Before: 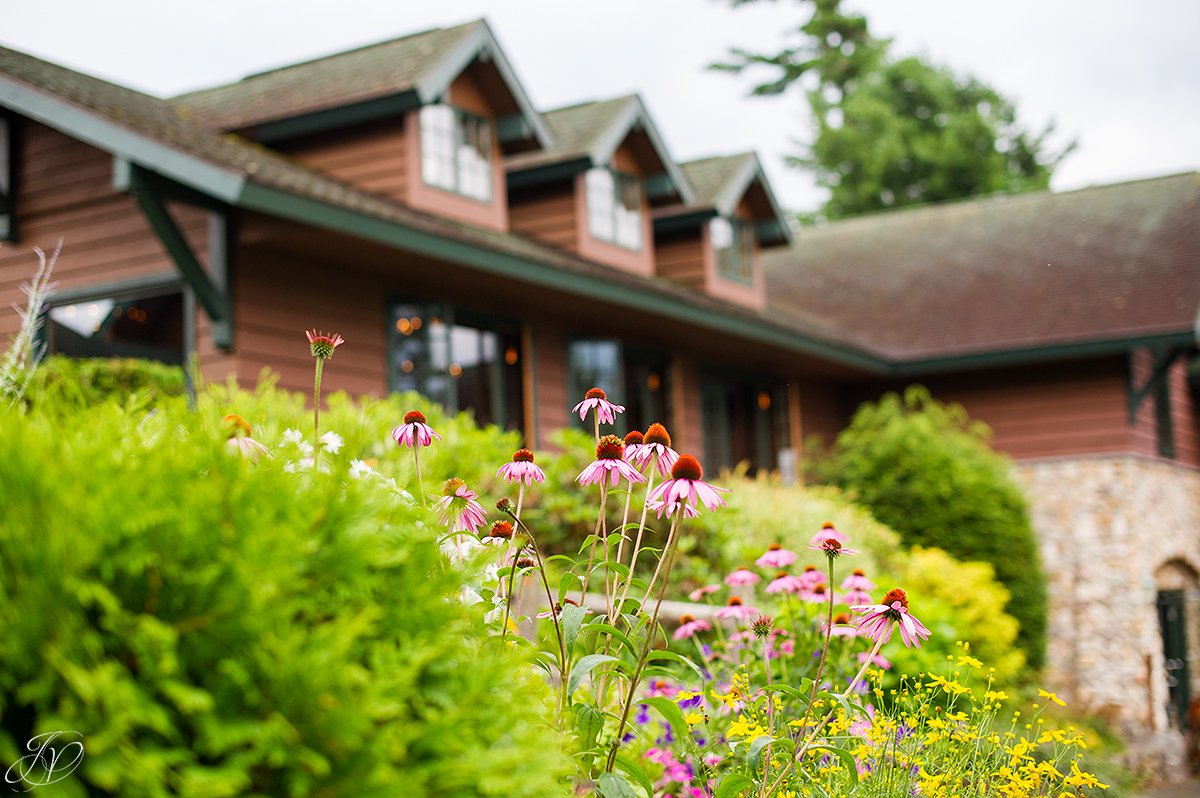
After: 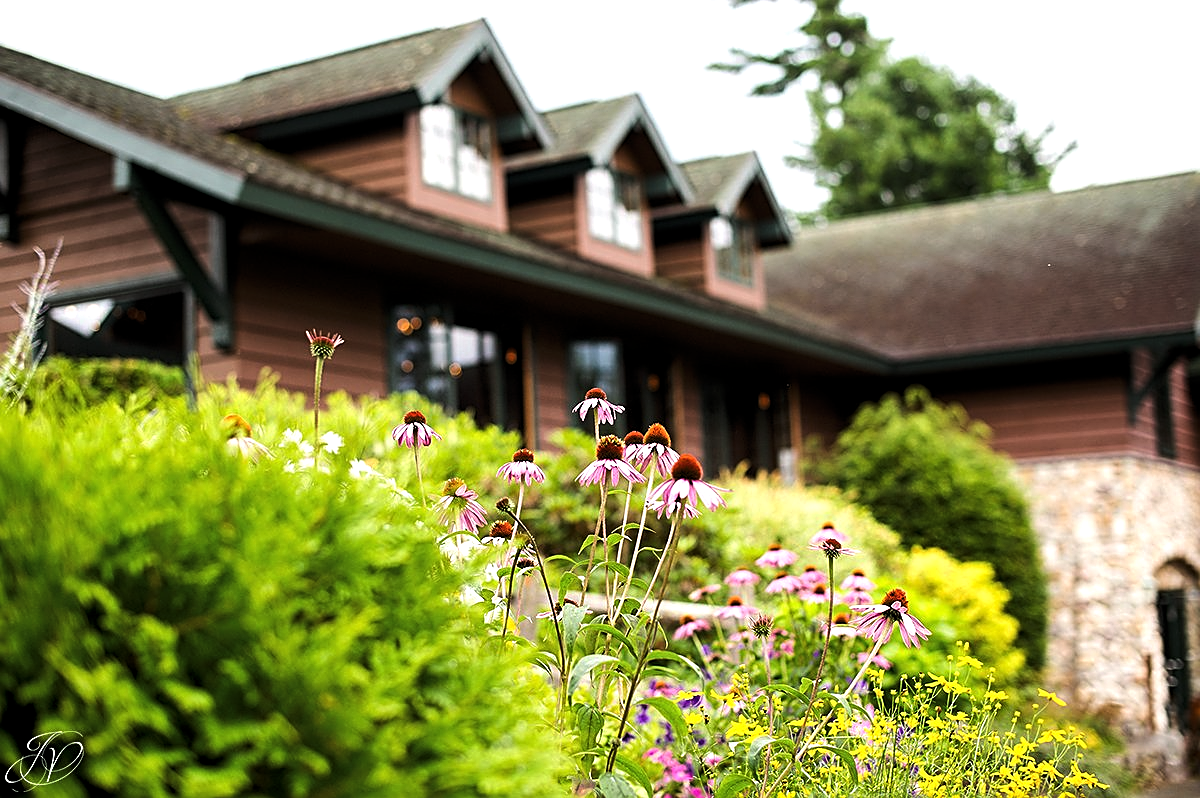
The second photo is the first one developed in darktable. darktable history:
tone equalizer: -8 EV -0.417 EV, -7 EV -0.389 EV, -6 EV -0.333 EV, -5 EV -0.222 EV, -3 EV 0.222 EV, -2 EV 0.333 EV, -1 EV 0.389 EV, +0 EV 0.417 EV, edges refinement/feathering 500, mask exposure compensation -1.57 EV, preserve details no
levels: levels [0.029, 0.545, 0.971]
sharpen: on, module defaults
